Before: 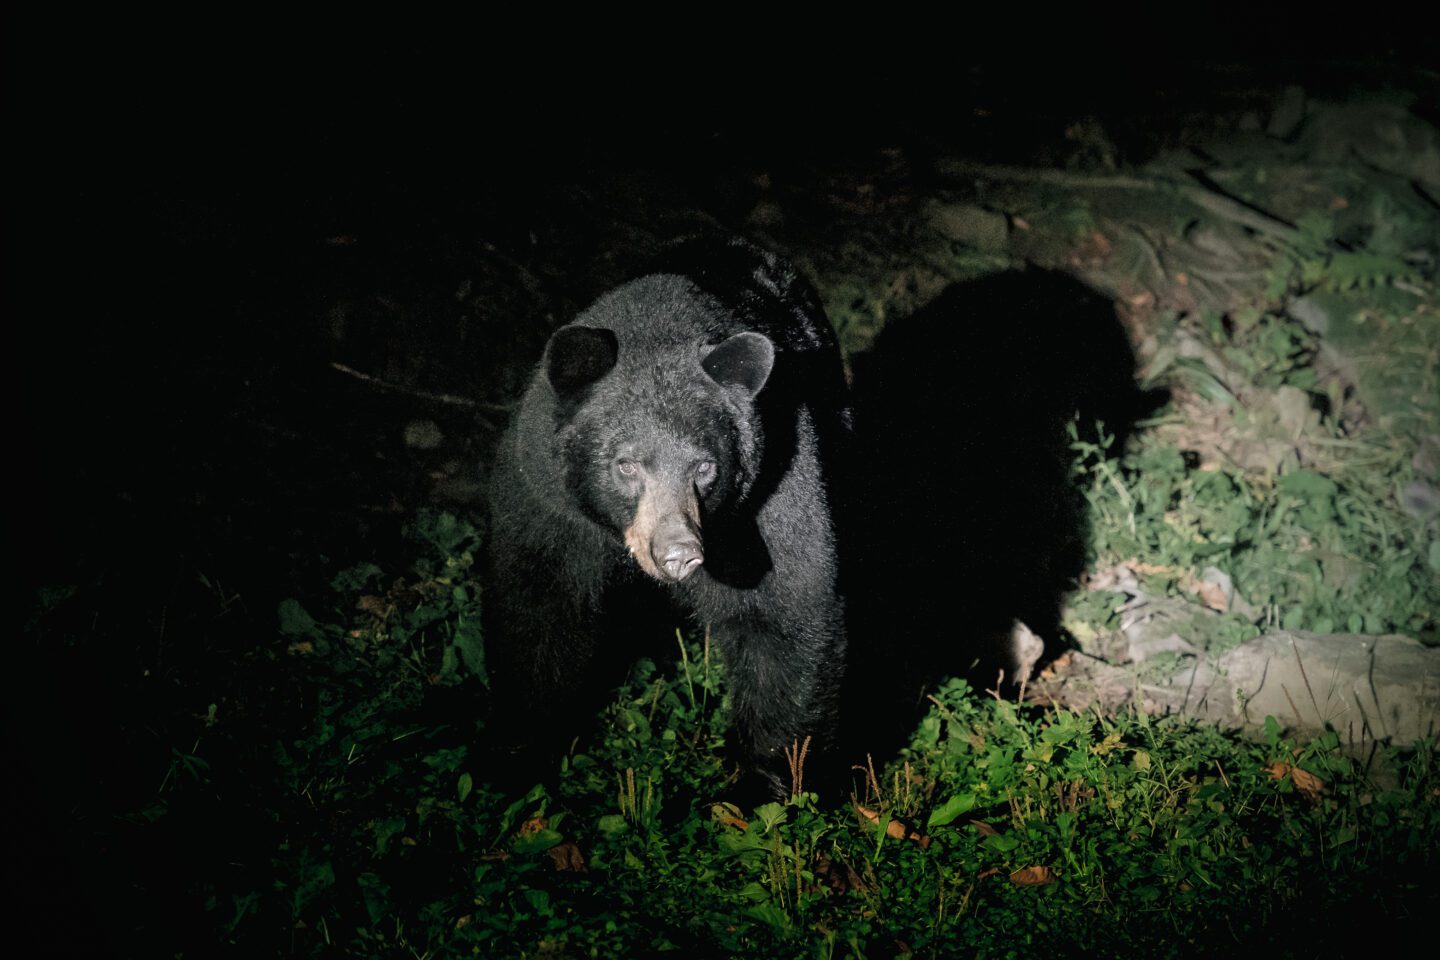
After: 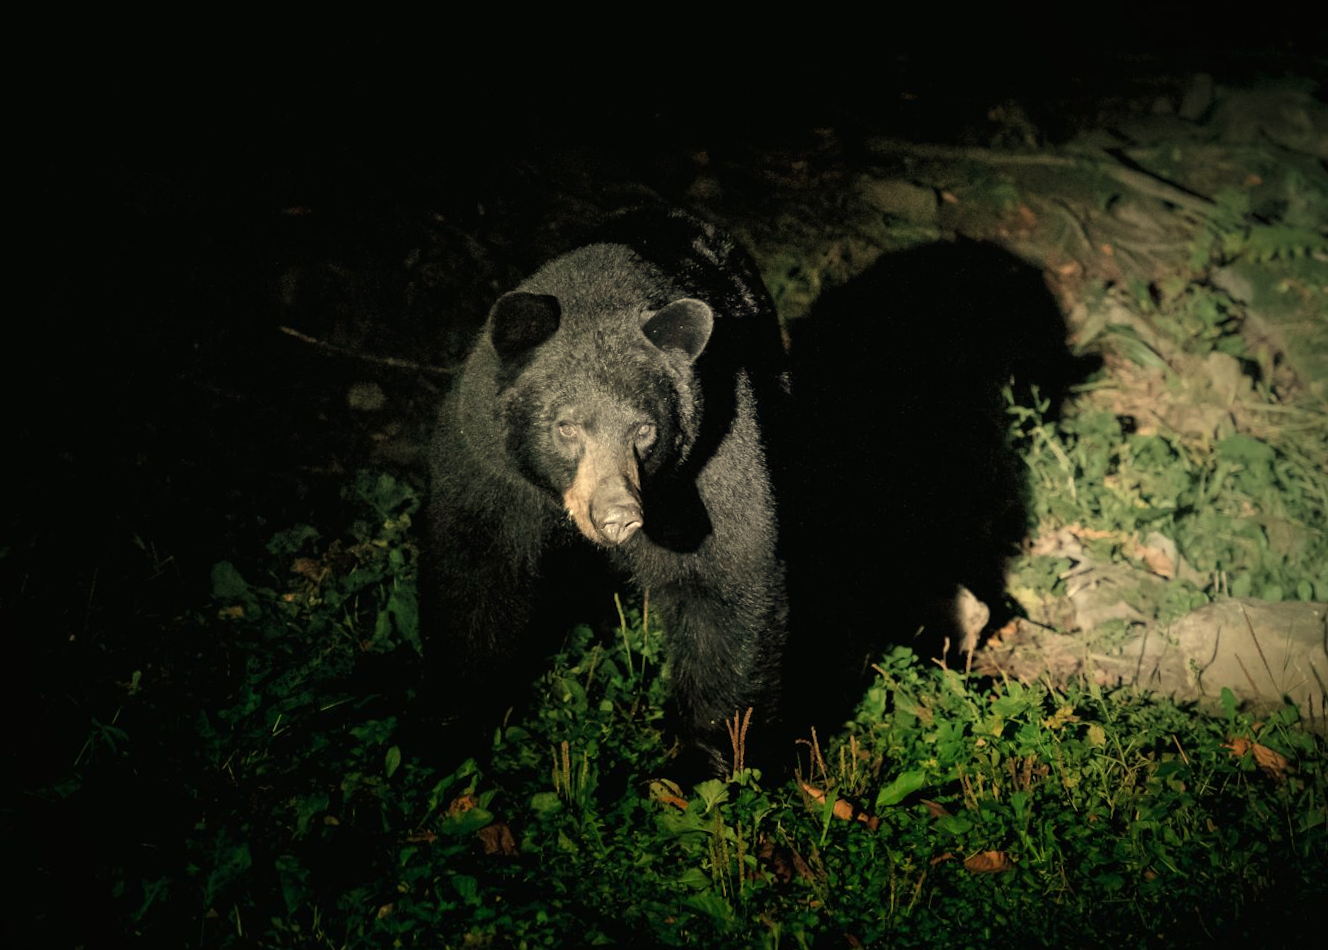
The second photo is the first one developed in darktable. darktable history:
crop: left 0.434%, top 0.485%, right 0.244%, bottom 0.386%
tone equalizer: on, module defaults
white balance: red 1.08, blue 0.791
rotate and perspective: rotation 0.215°, lens shift (vertical) -0.139, crop left 0.069, crop right 0.939, crop top 0.002, crop bottom 0.996
